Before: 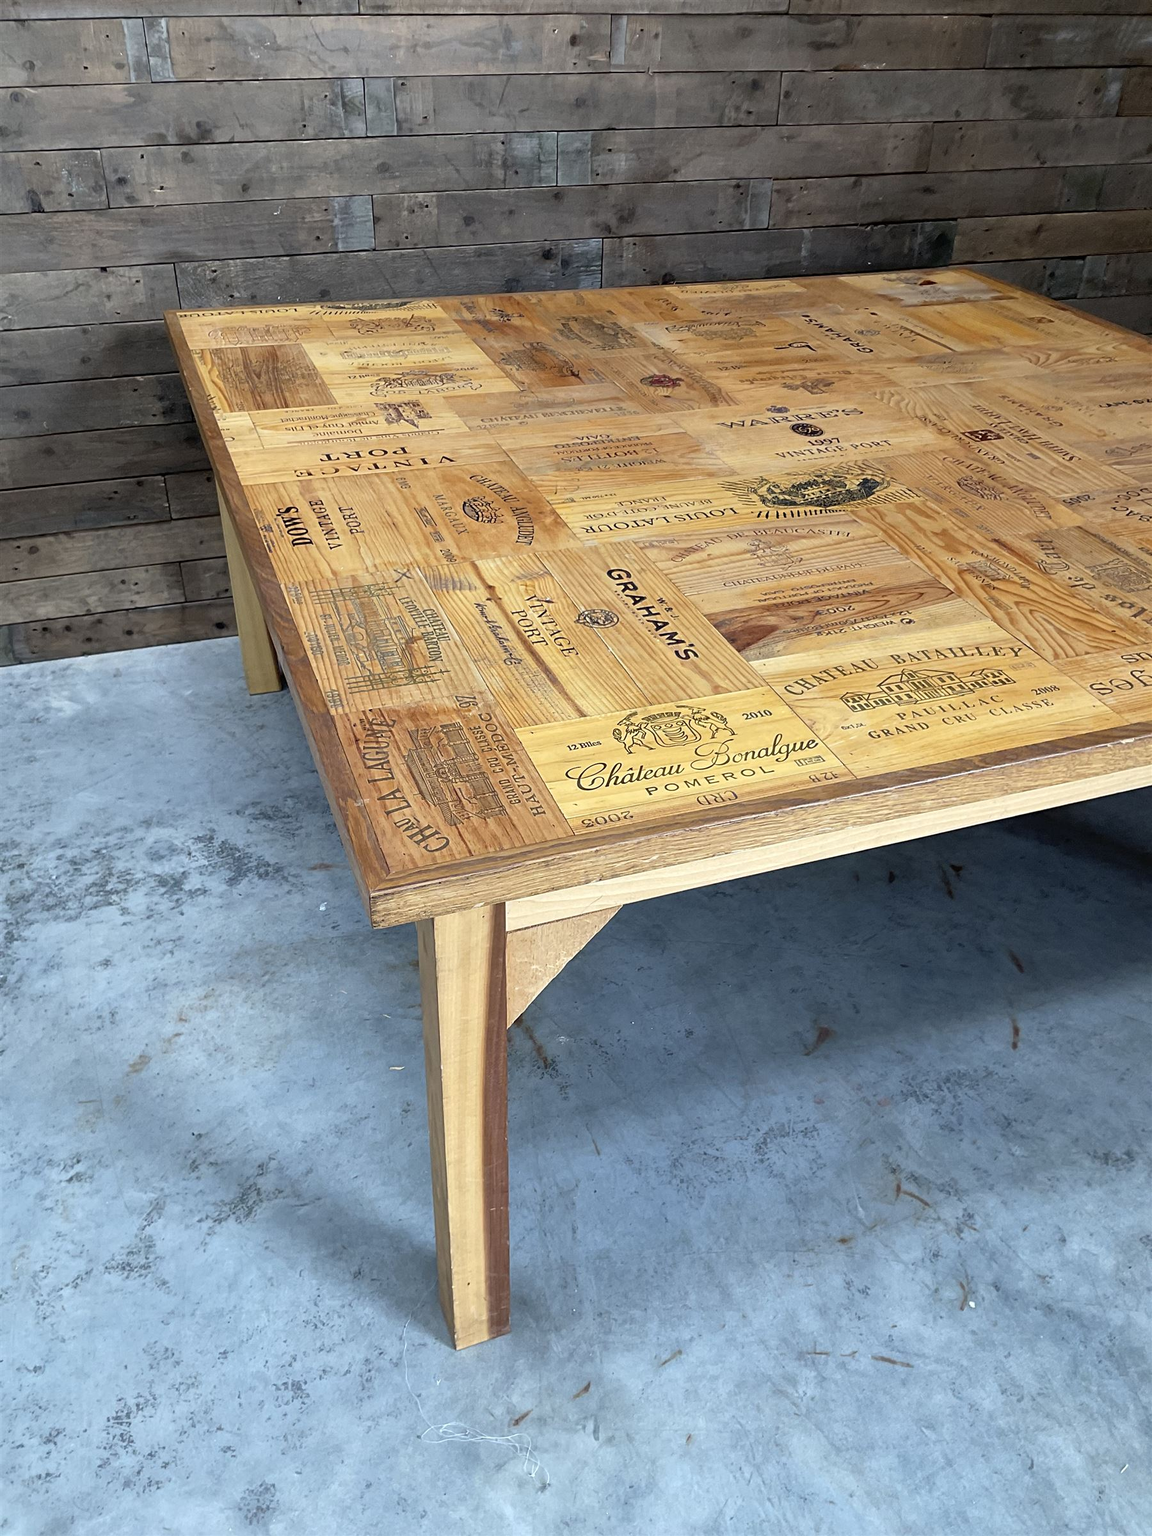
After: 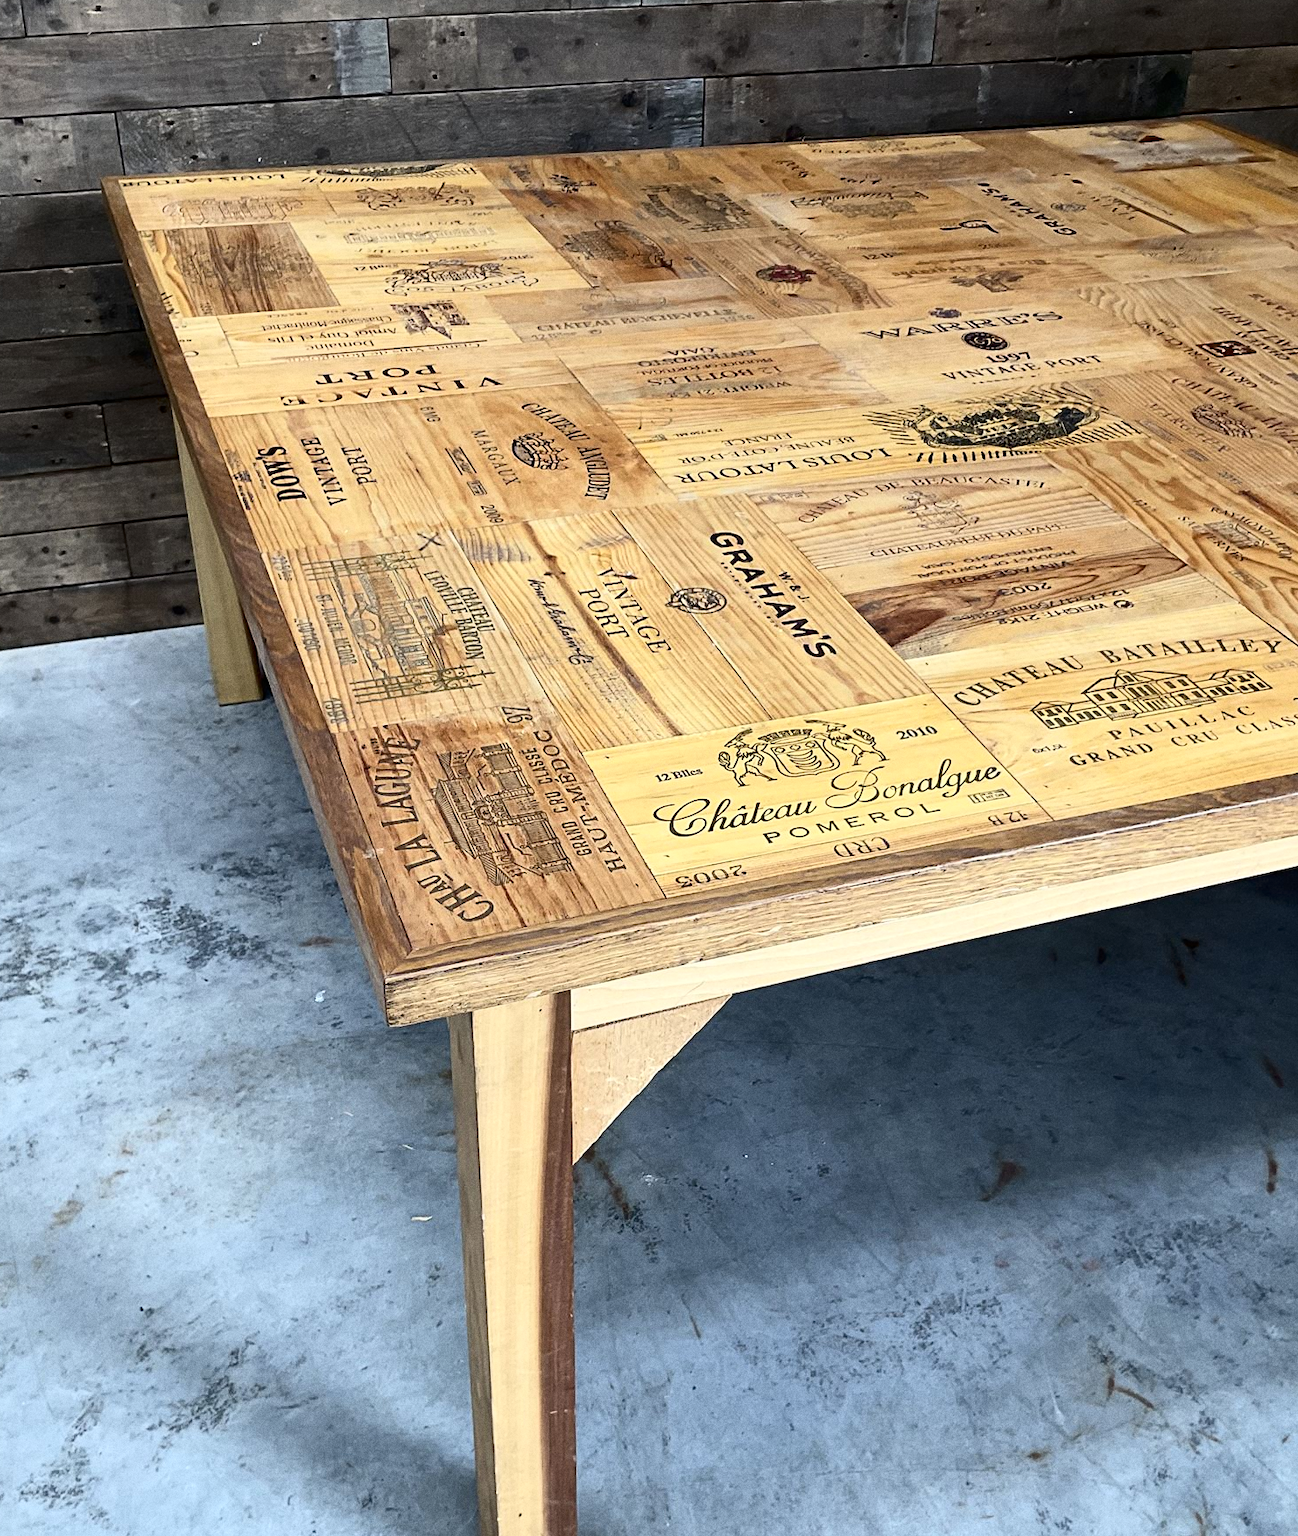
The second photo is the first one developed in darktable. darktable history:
contrast brightness saturation: contrast 0.28
crop: left 7.856%, top 11.836%, right 10.12%, bottom 15.387%
grain: coarseness 0.09 ISO
